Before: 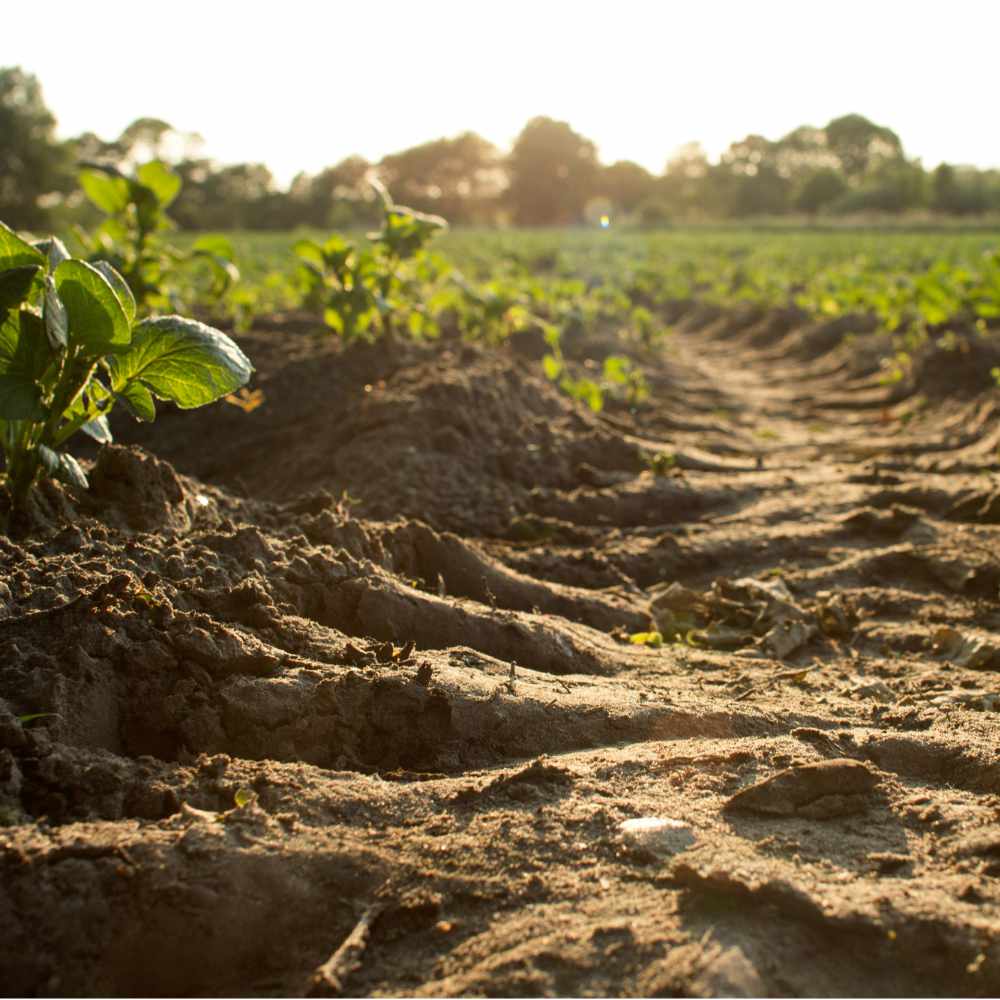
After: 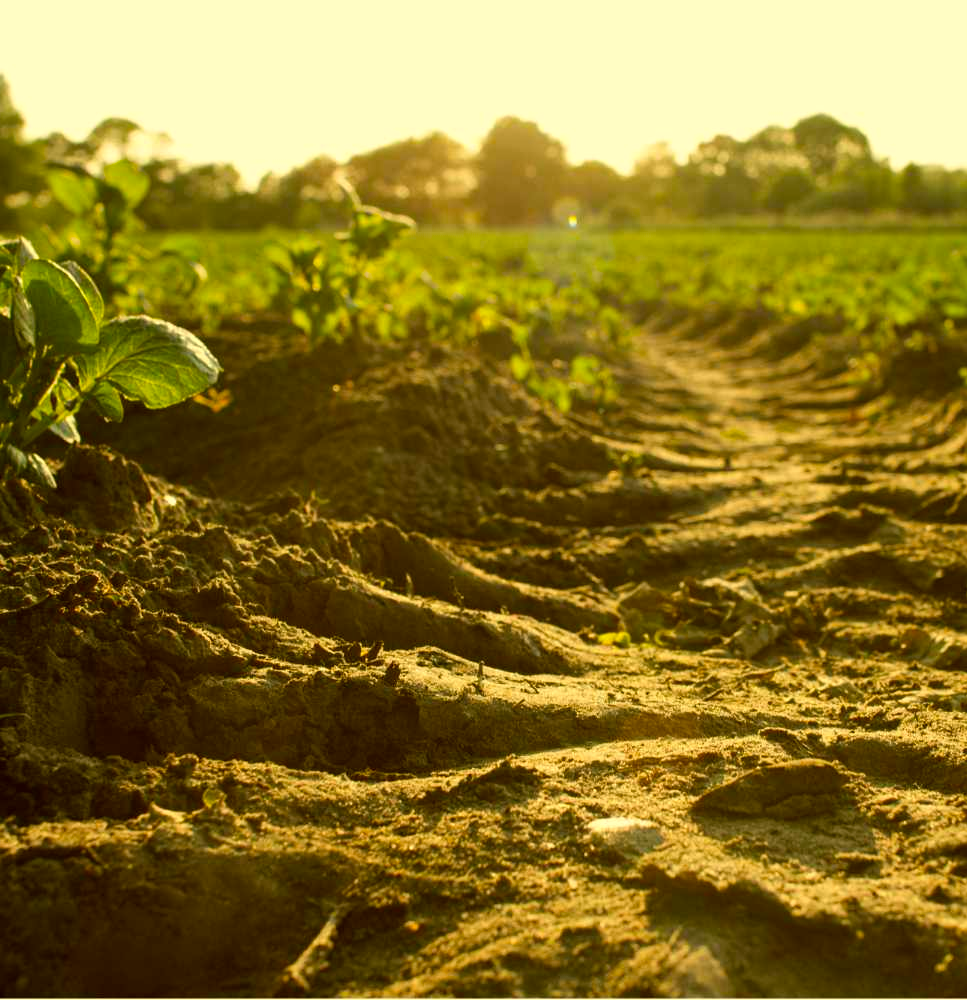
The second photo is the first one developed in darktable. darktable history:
color balance rgb: perceptual saturation grading › global saturation 0.183%, global vibrance 20%
color correction: highlights a* 0.148, highlights b* 29.77, shadows a* -0.29, shadows b* 21.27
crop and rotate: left 3.219%
